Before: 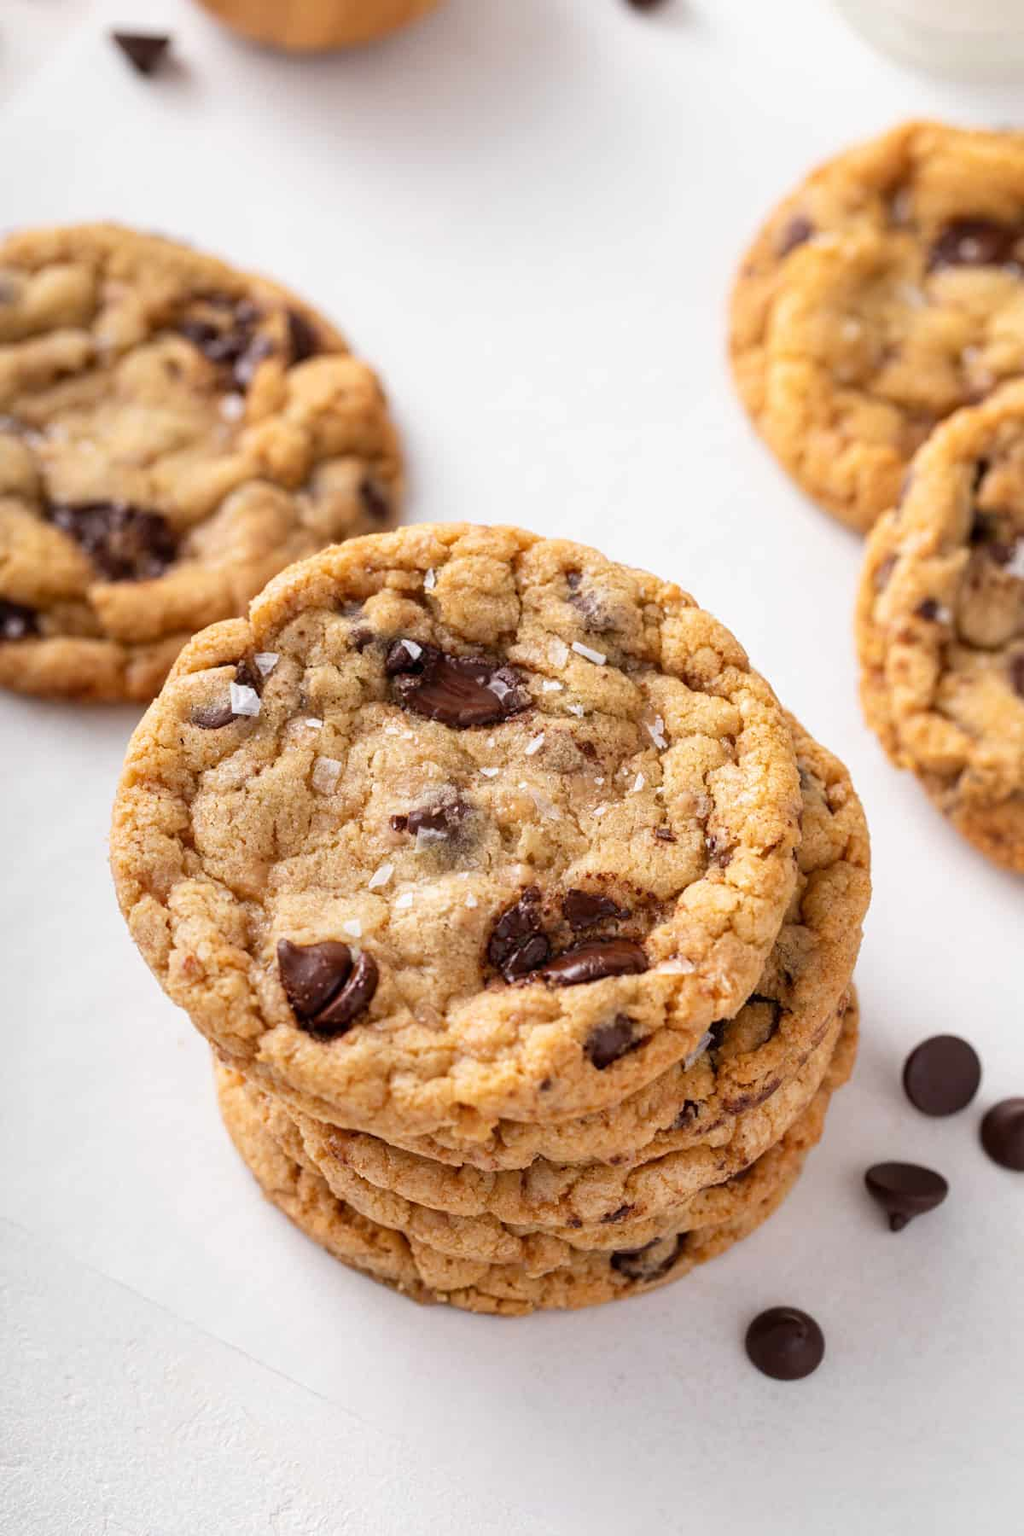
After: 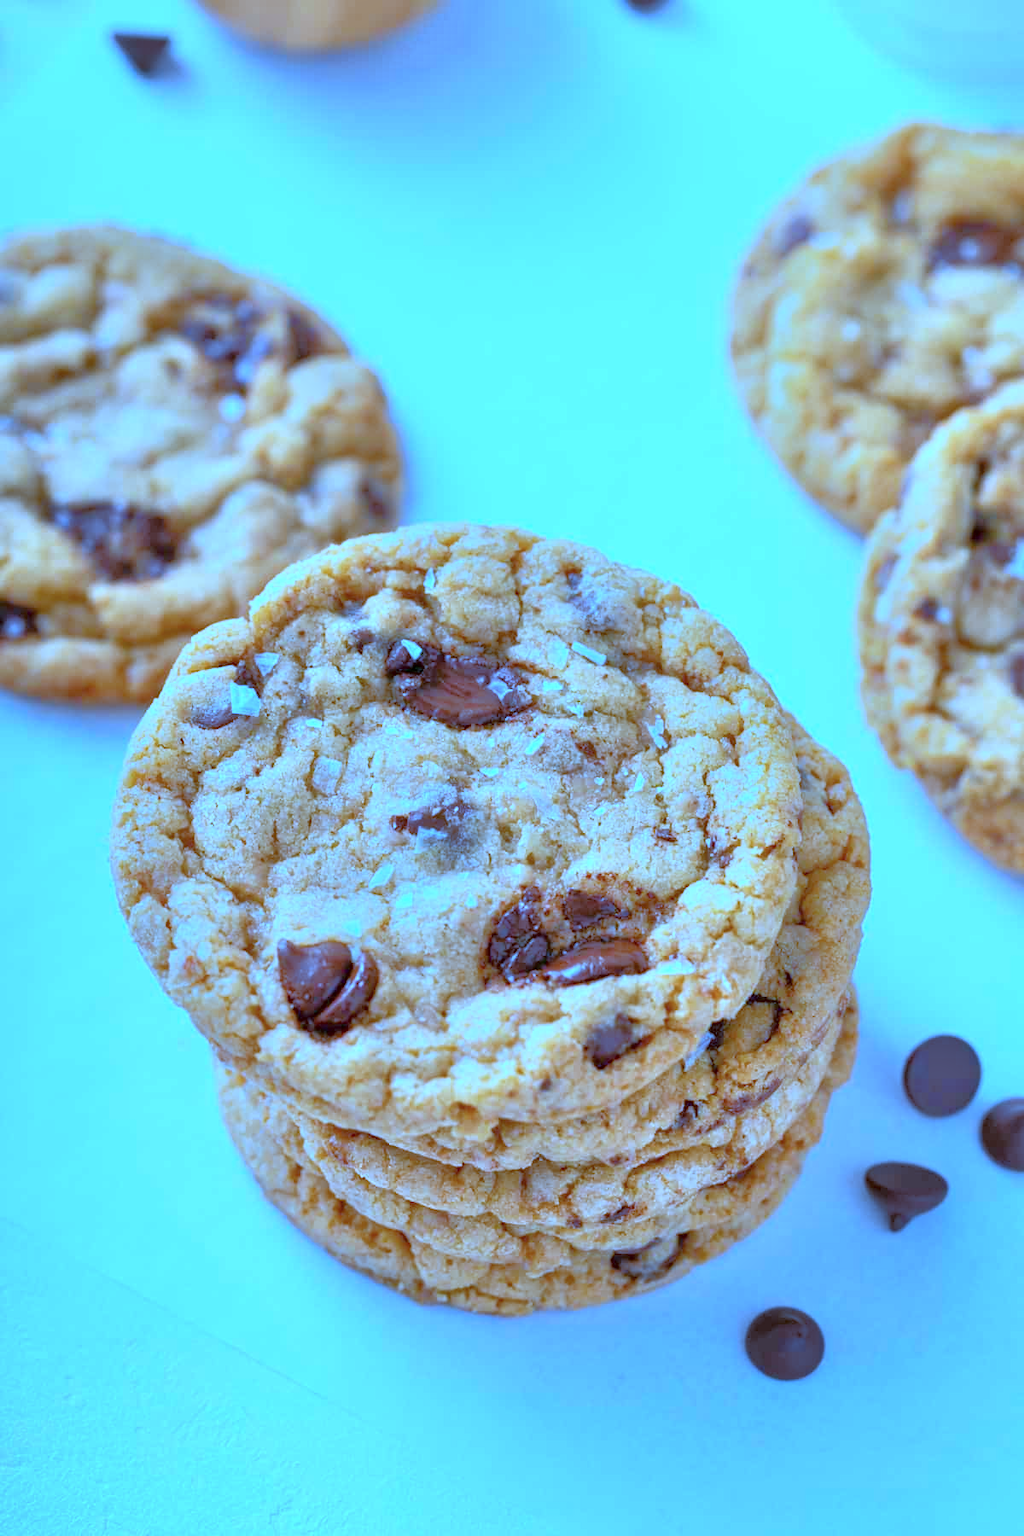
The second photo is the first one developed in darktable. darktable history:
white balance: red 0.766, blue 1.537
tone equalizer: -8 EV 2 EV, -7 EV 2 EV, -6 EV 2 EV, -5 EV 2 EV, -4 EV 2 EV, -3 EV 1.5 EV, -2 EV 1 EV, -1 EV 0.5 EV
color correction: highlights a* -10.69, highlights b* -19.19
